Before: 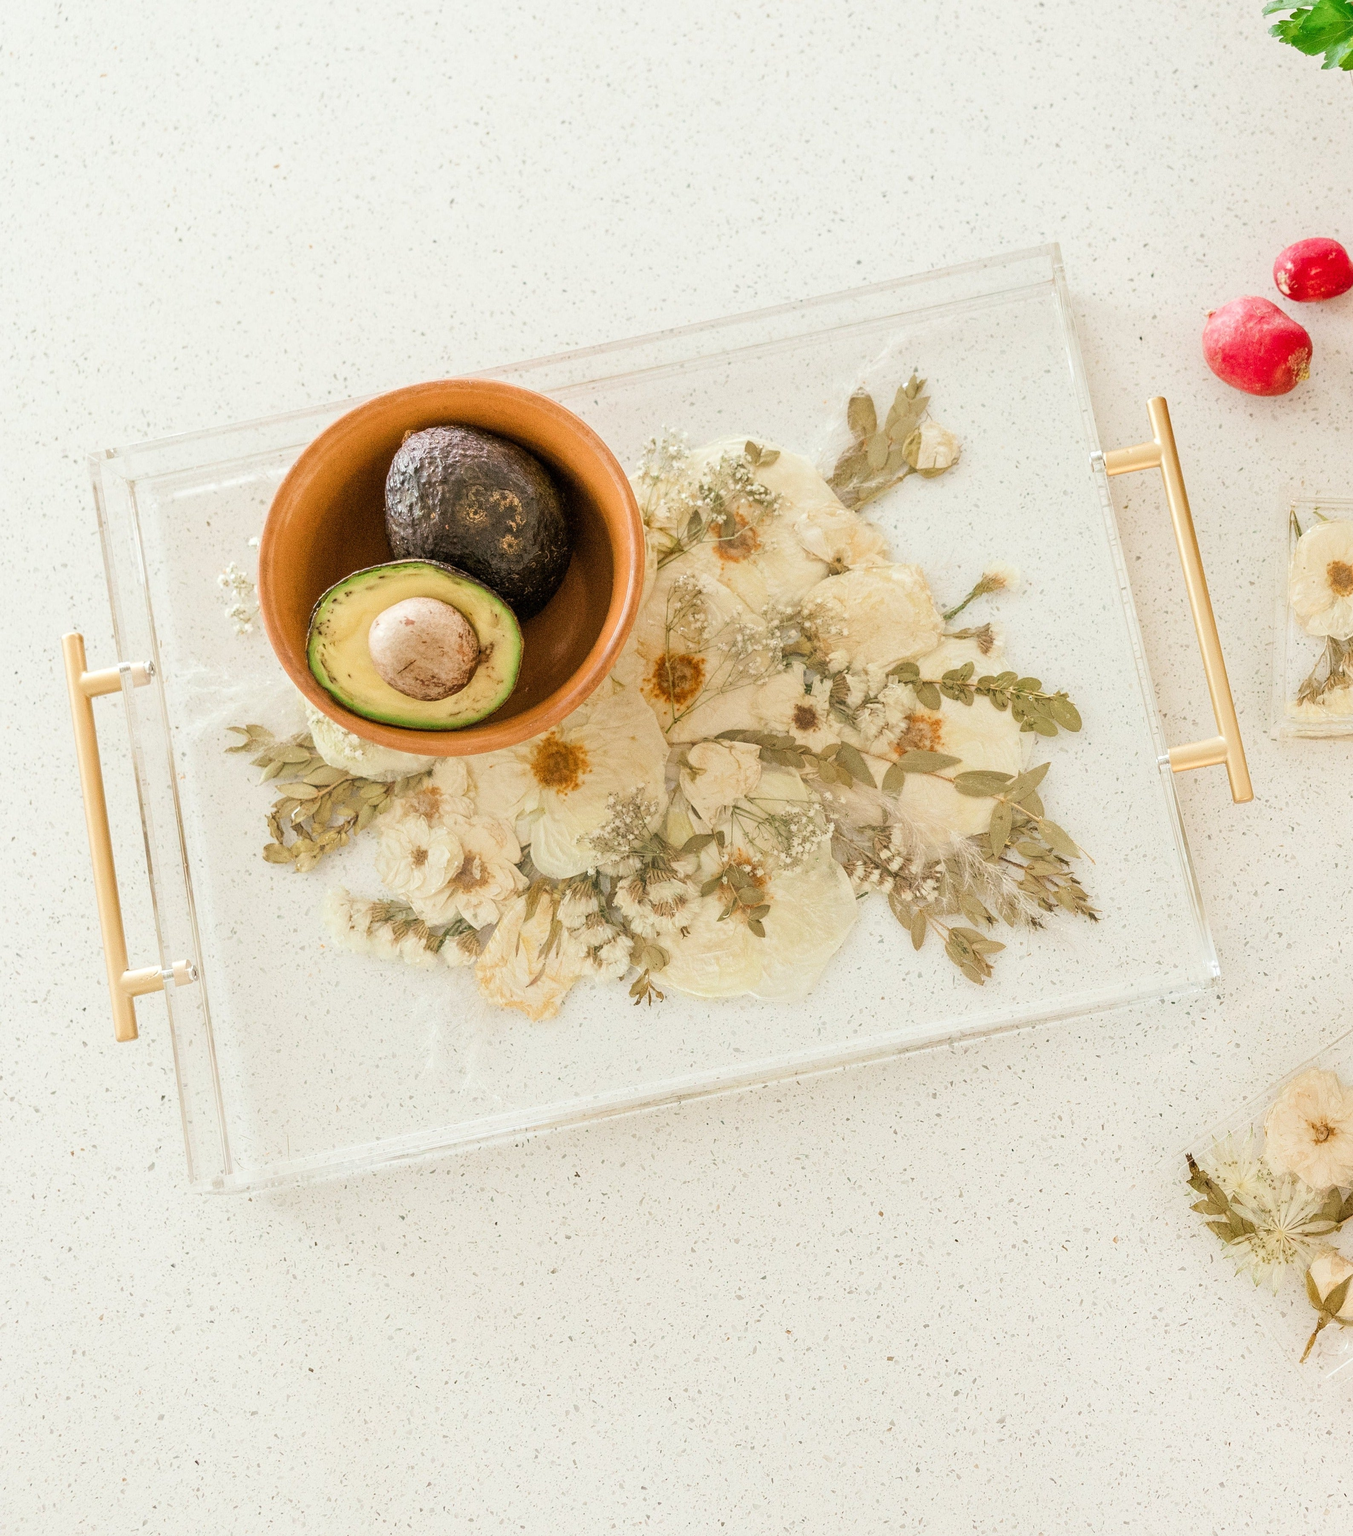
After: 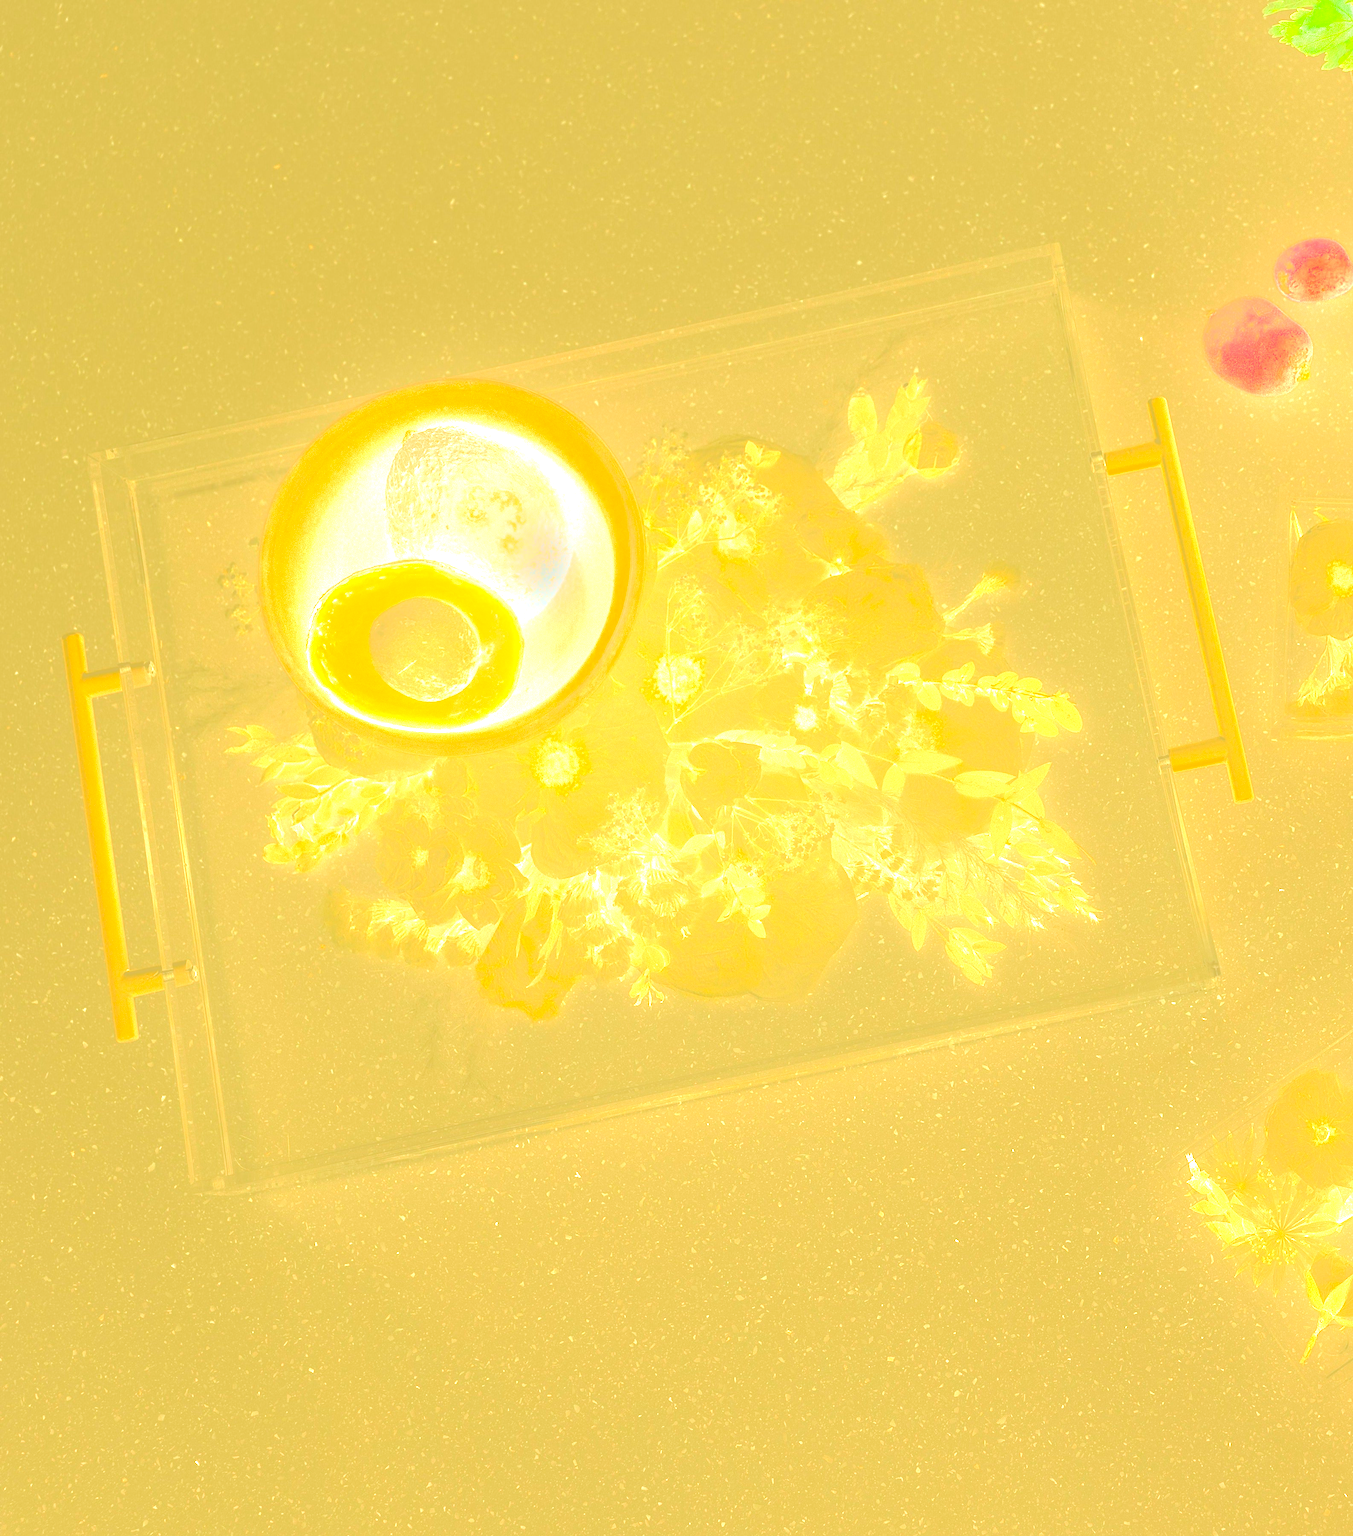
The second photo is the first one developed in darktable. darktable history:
contrast brightness saturation: contrast 0.2, brightness 0.16, saturation 0.22
bloom: size 25%, threshold 5%, strength 90%
tone equalizer: on, module defaults
white balance: red 1.08, blue 0.791
color correction: highlights a* -0.482, highlights b* 9.48, shadows a* -9.48, shadows b* 0.803
exposure: exposure 1.25 EV, compensate exposure bias true, compensate highlight preservation false
